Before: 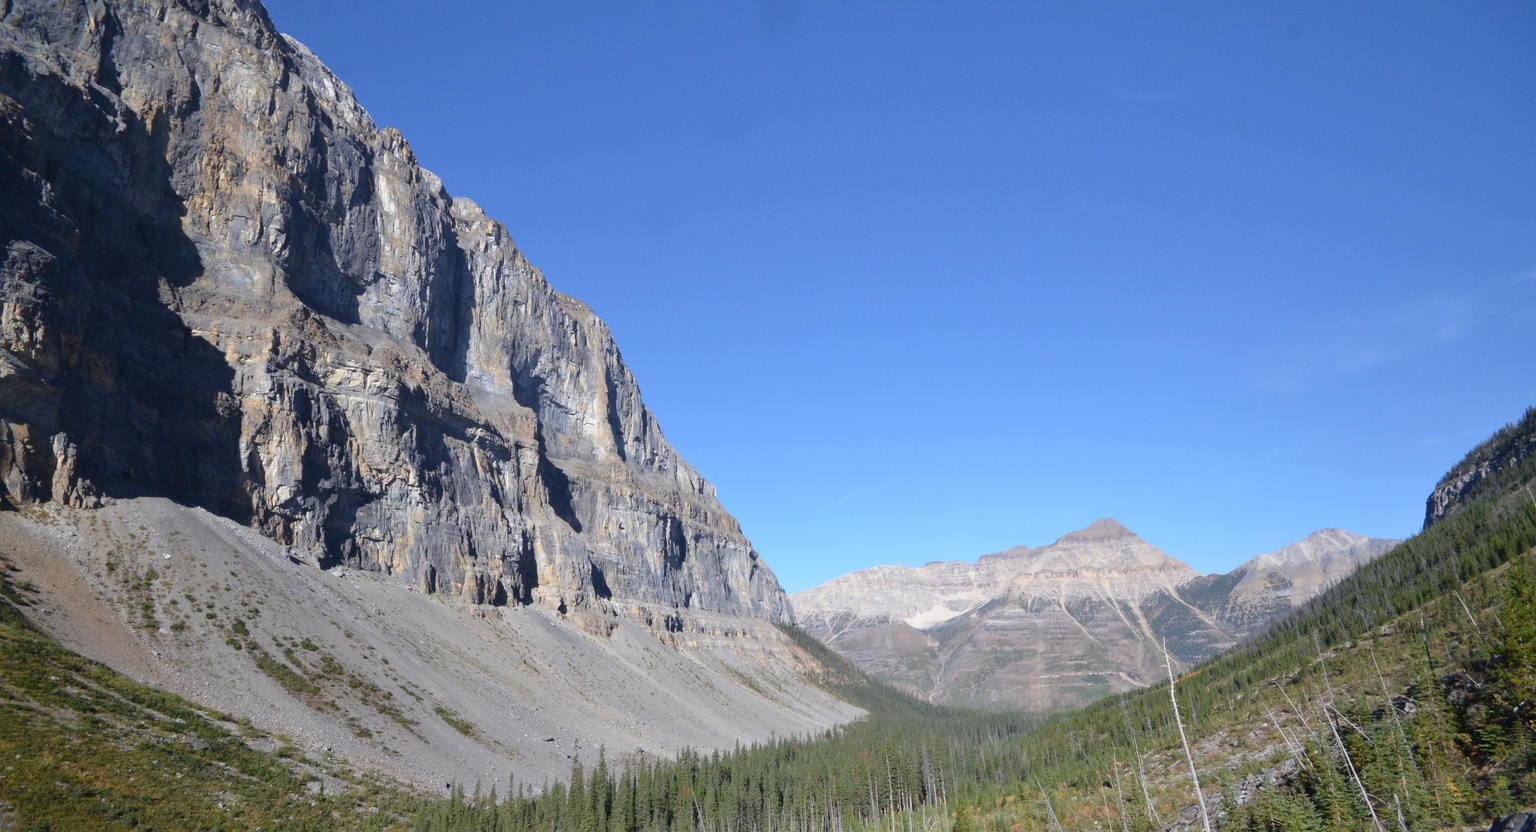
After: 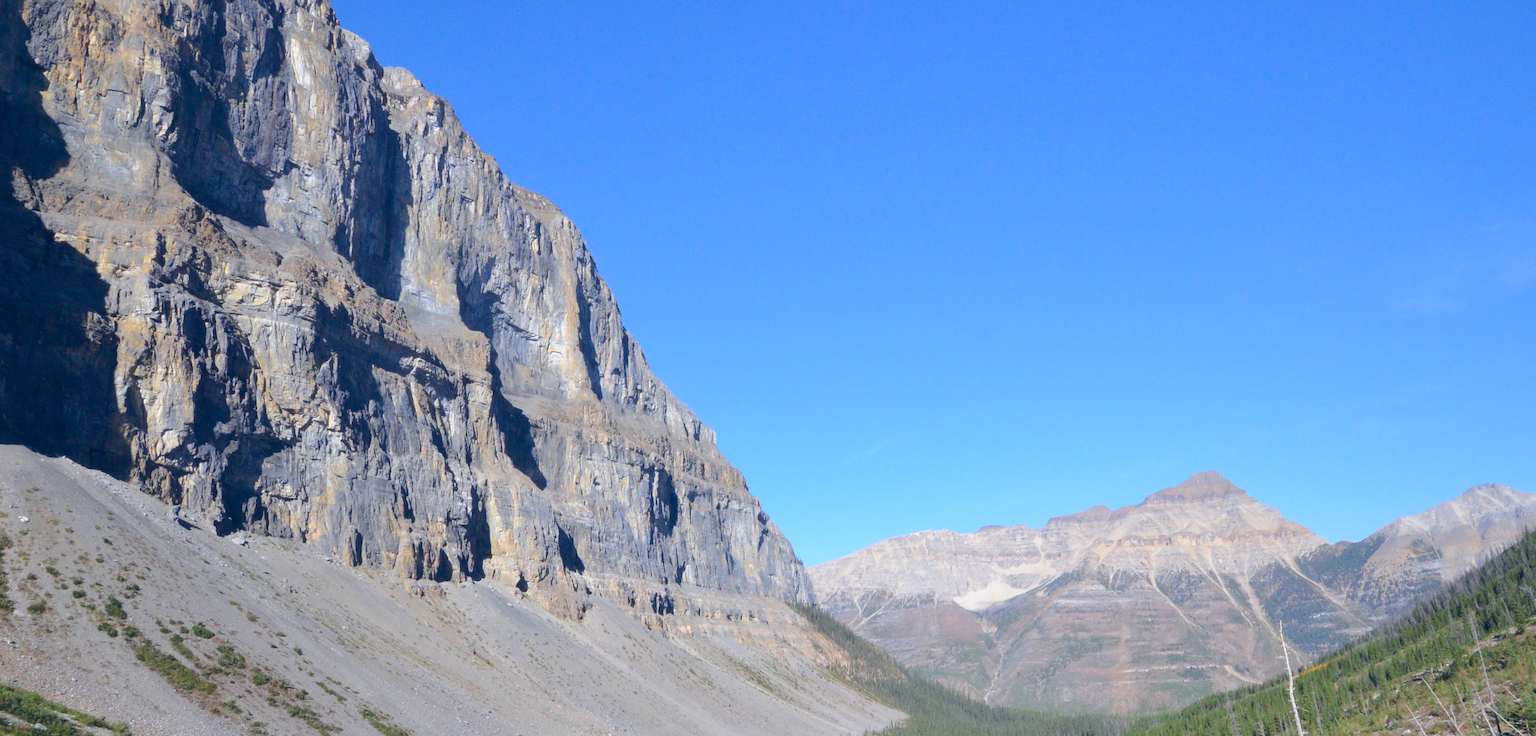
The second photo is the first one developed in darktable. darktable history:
color zones: curves: ch2 [(0, 0.5) (0.143, 0.517) (0.286, 0.571) (0.429, 0.522) (0.571, 0.5) (0.714, 0.5) (0.857, 0.5) (1, 0.5)]
crop: left 9.69%, top 17.407%, right 11.006%, bottom 12.371%
color balance rgb: global offset › chroma 0.126%, global offset › hue 253.71°, perceptual saturation grading › global saturation 19.415%, perceptual brilliance grading › mid-tones 10.382%, perceptual brilliance grading › shadows 14.784%
